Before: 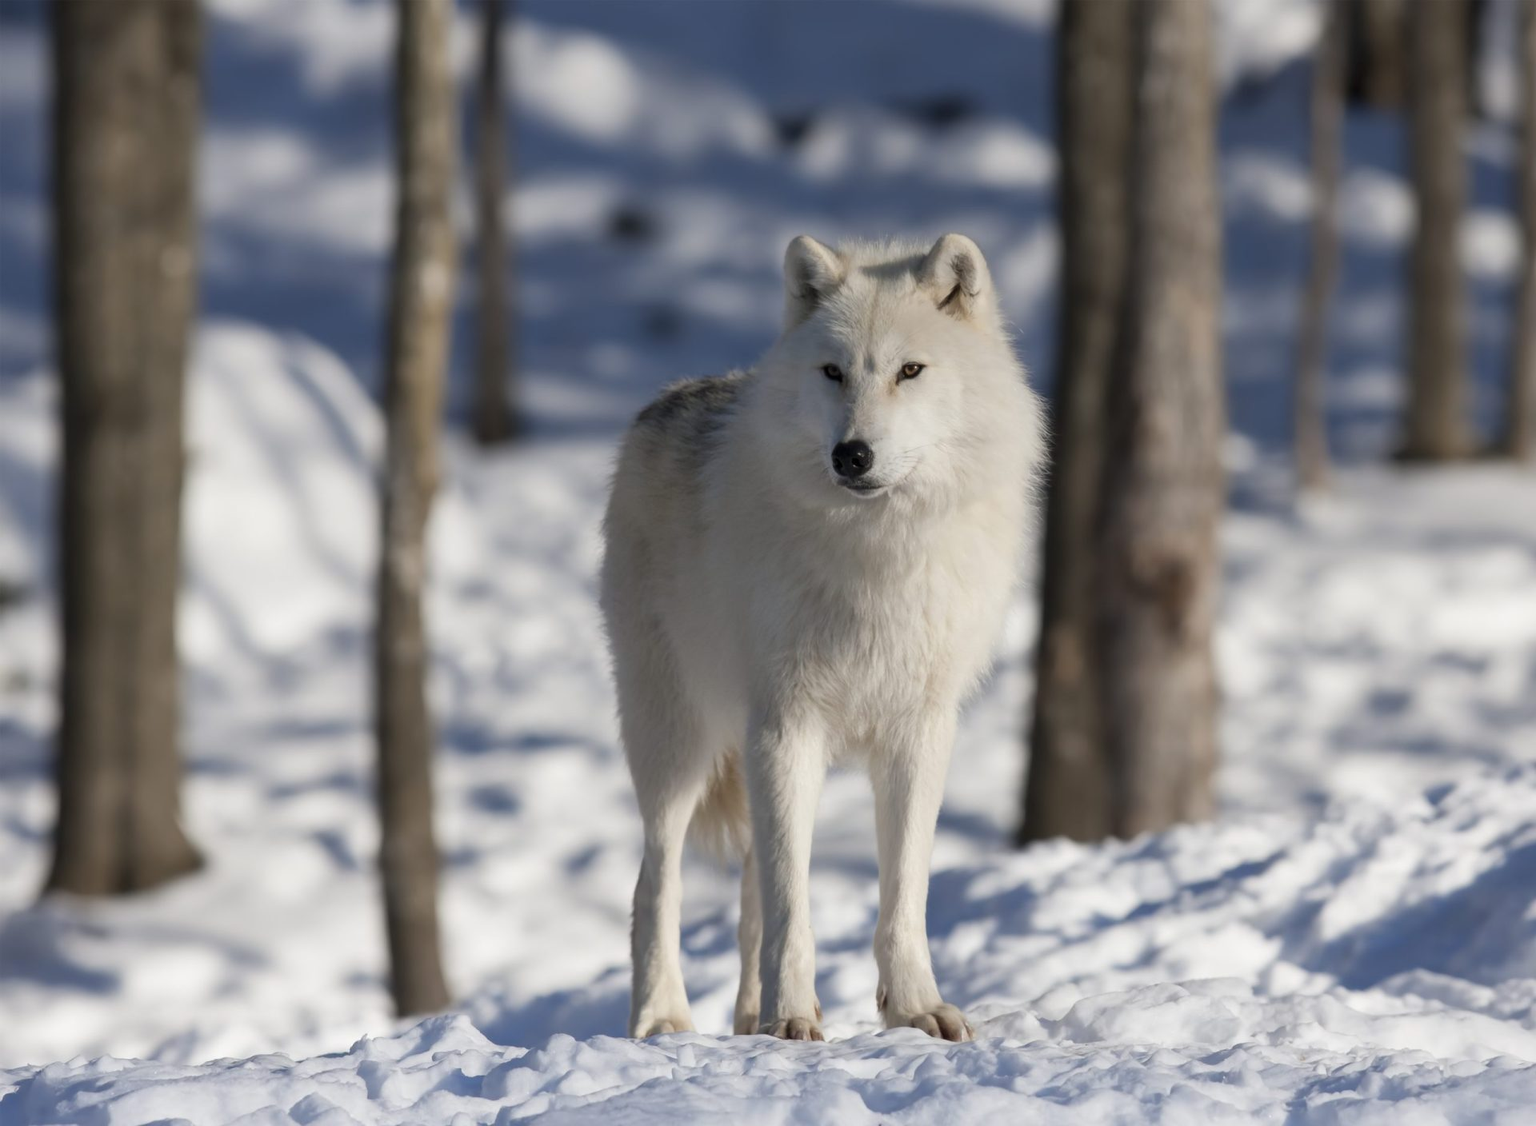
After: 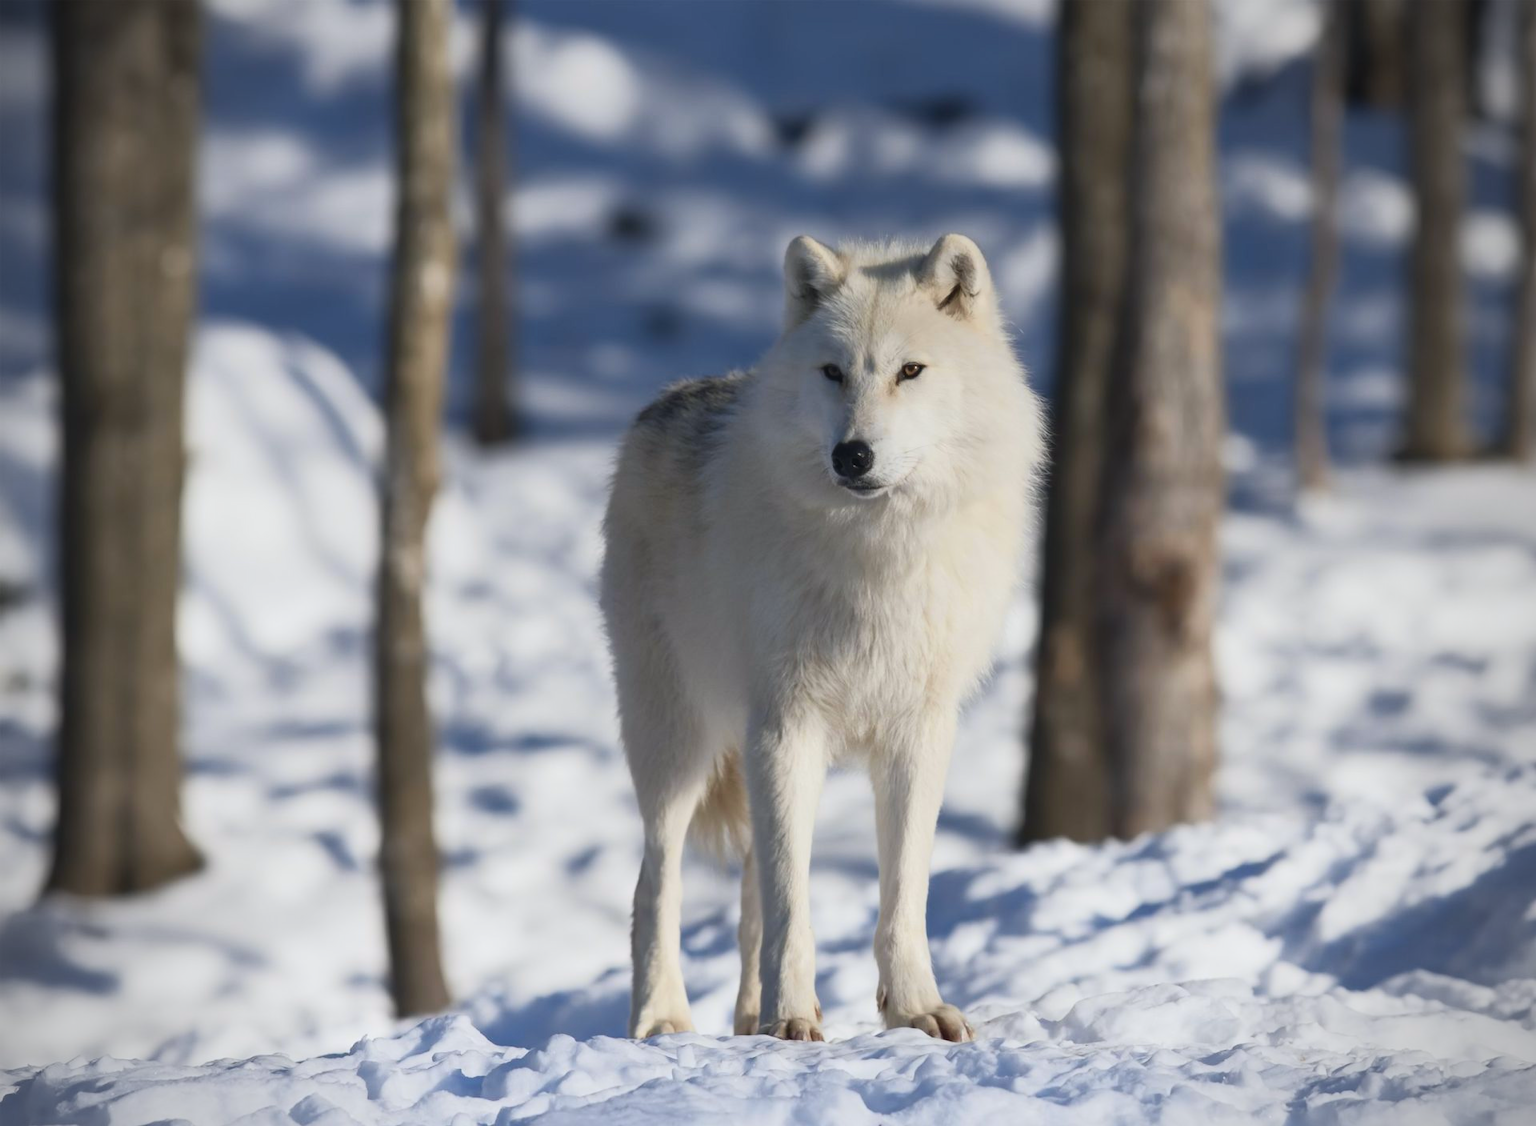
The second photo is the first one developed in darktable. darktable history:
tone equalizer: on, module defaults
vignetting: on, module defaults
tone curve: curves: ch0 [(0, 0.045) (0.155, 0.169) (0.46, 0.466) (0.751, 0.788) (1, 0.961)]; ch1 [(0, 0) (0.43, 0.408) (0.472, 0.469) (0.505, 0.503) (0.553, 0.563) (0.592, 0.581) (0.631, 0.625) (1, 1)]; ch2 [(0, 0) (0.505, 0.495) (0.55, 0.557) (0.583, 0.573) (1, 1)], color space Lab, independent channels, preserve colors none
